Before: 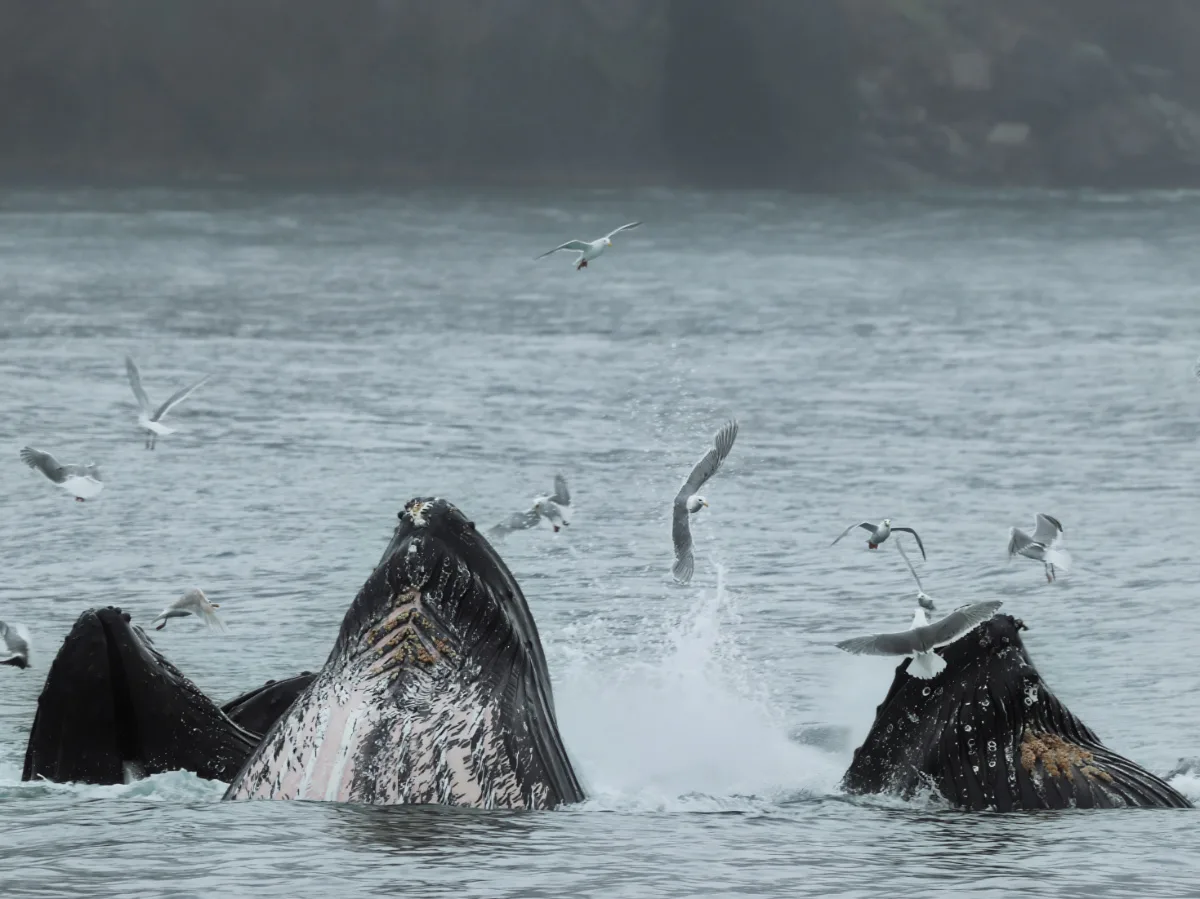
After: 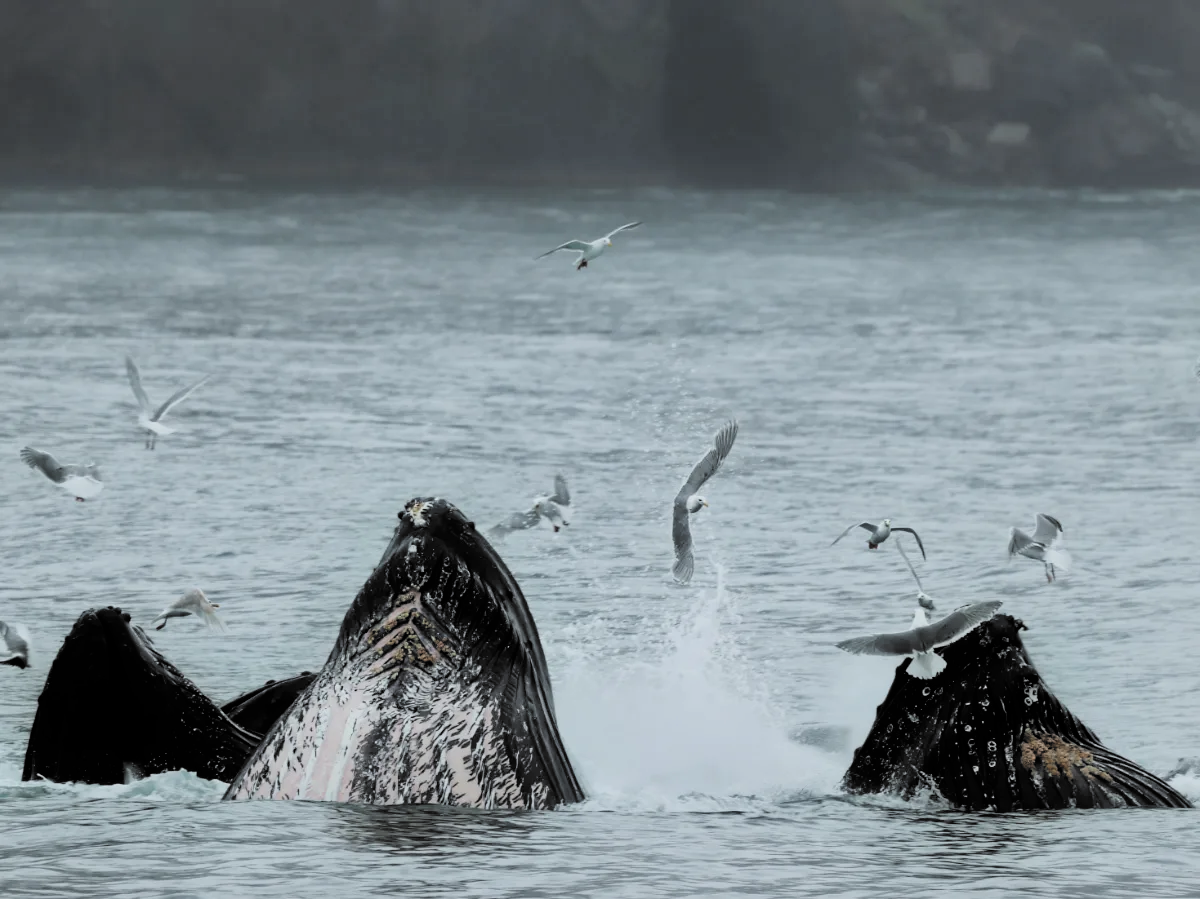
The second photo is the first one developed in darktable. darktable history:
filmic rgb: black relative exposure -5.15 EV, white relative exposure 3.19 EV, hardness 3.43, contrast 1.186, highlights saturation mix -49.35%, color science v6 (2022)
